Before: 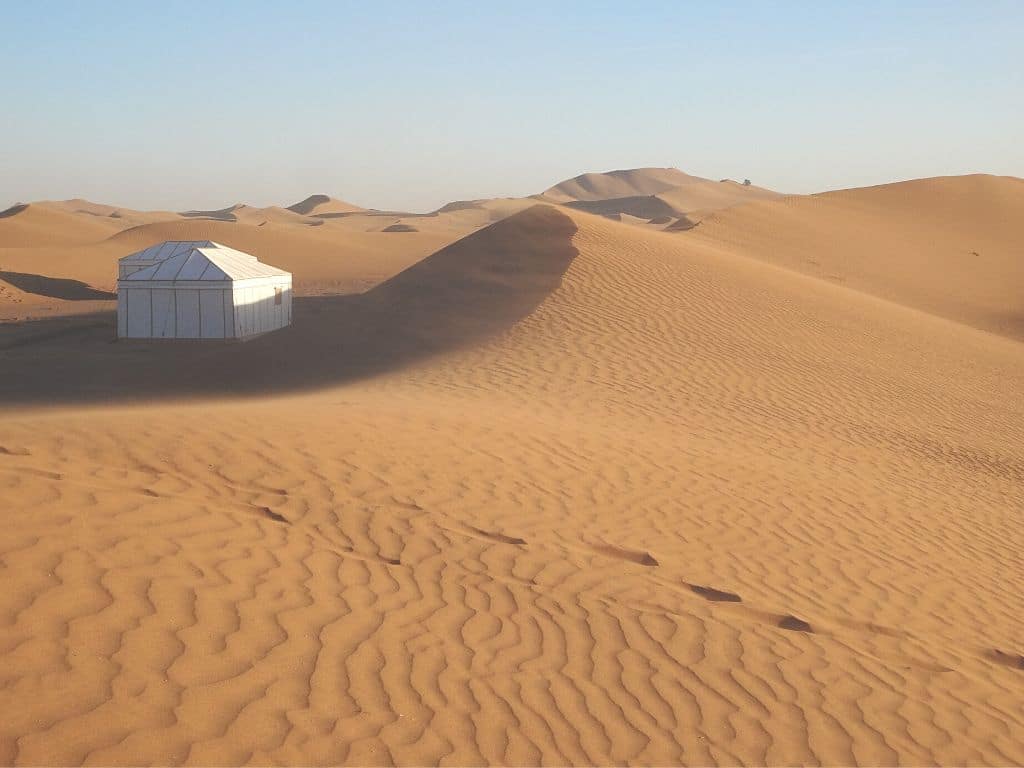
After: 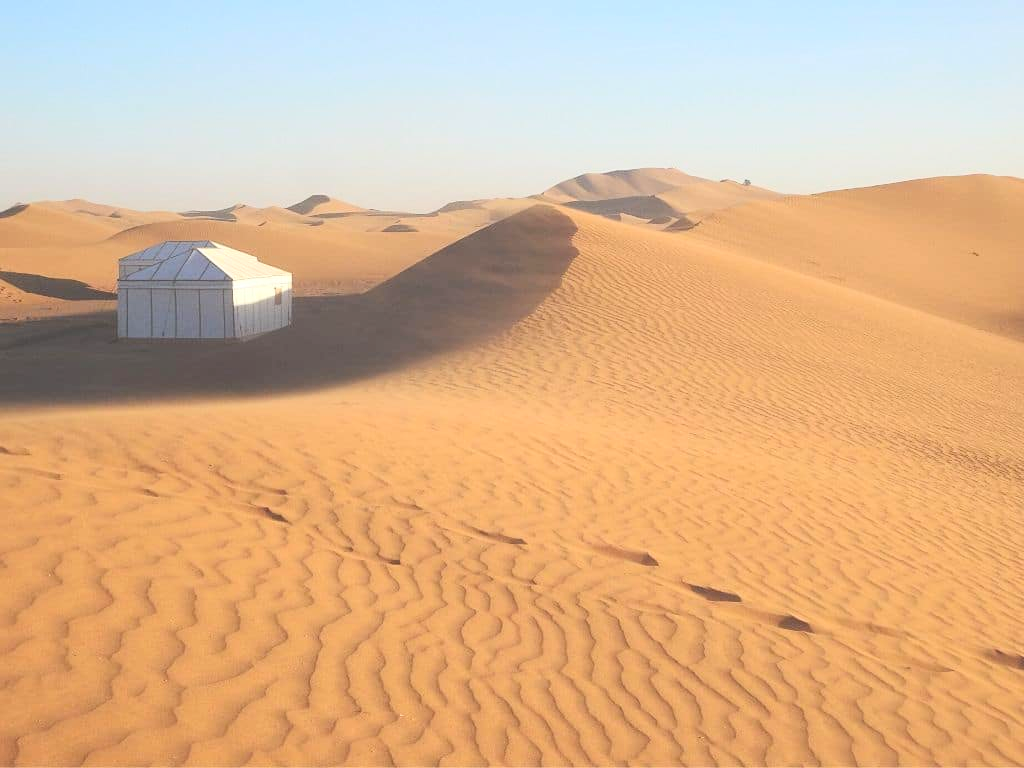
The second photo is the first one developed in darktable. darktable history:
contrast brightness saturation: contrast 0.205, brightness 0.164, saturation 0.22
